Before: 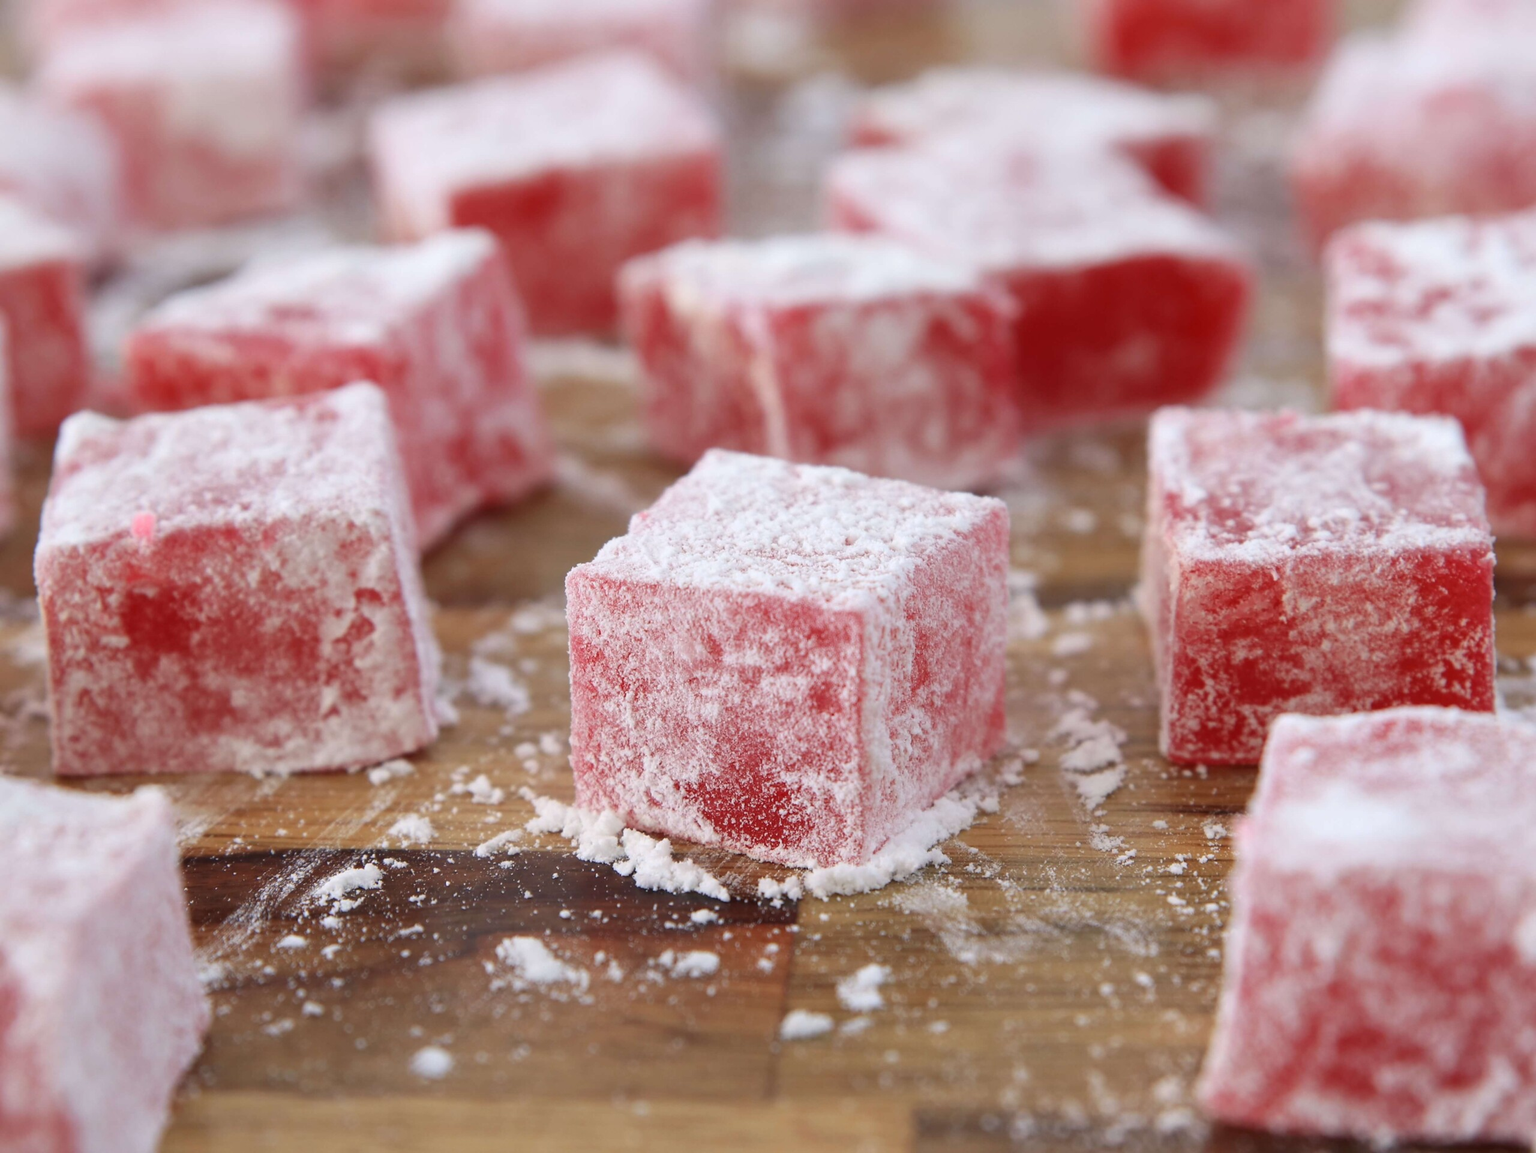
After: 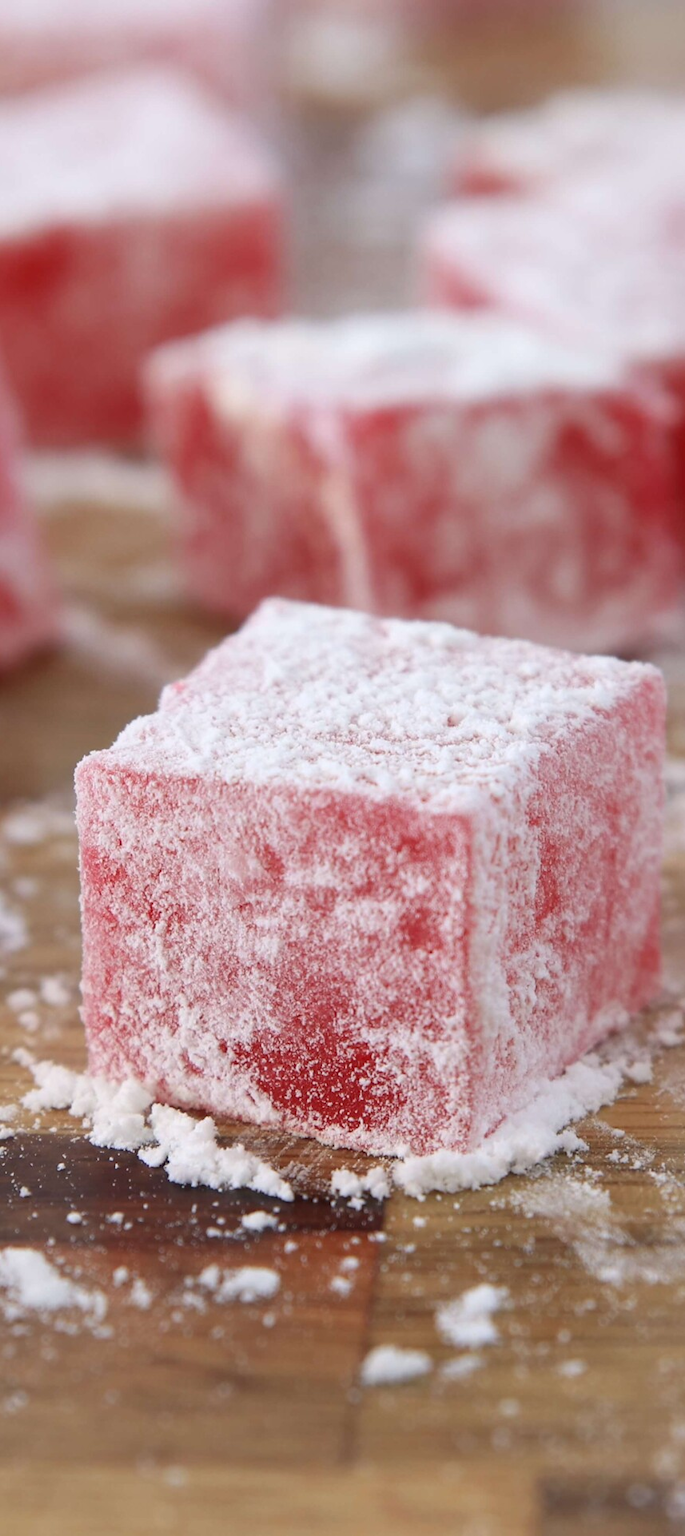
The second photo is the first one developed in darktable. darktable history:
crop: left 33.188%, right 33.269%
